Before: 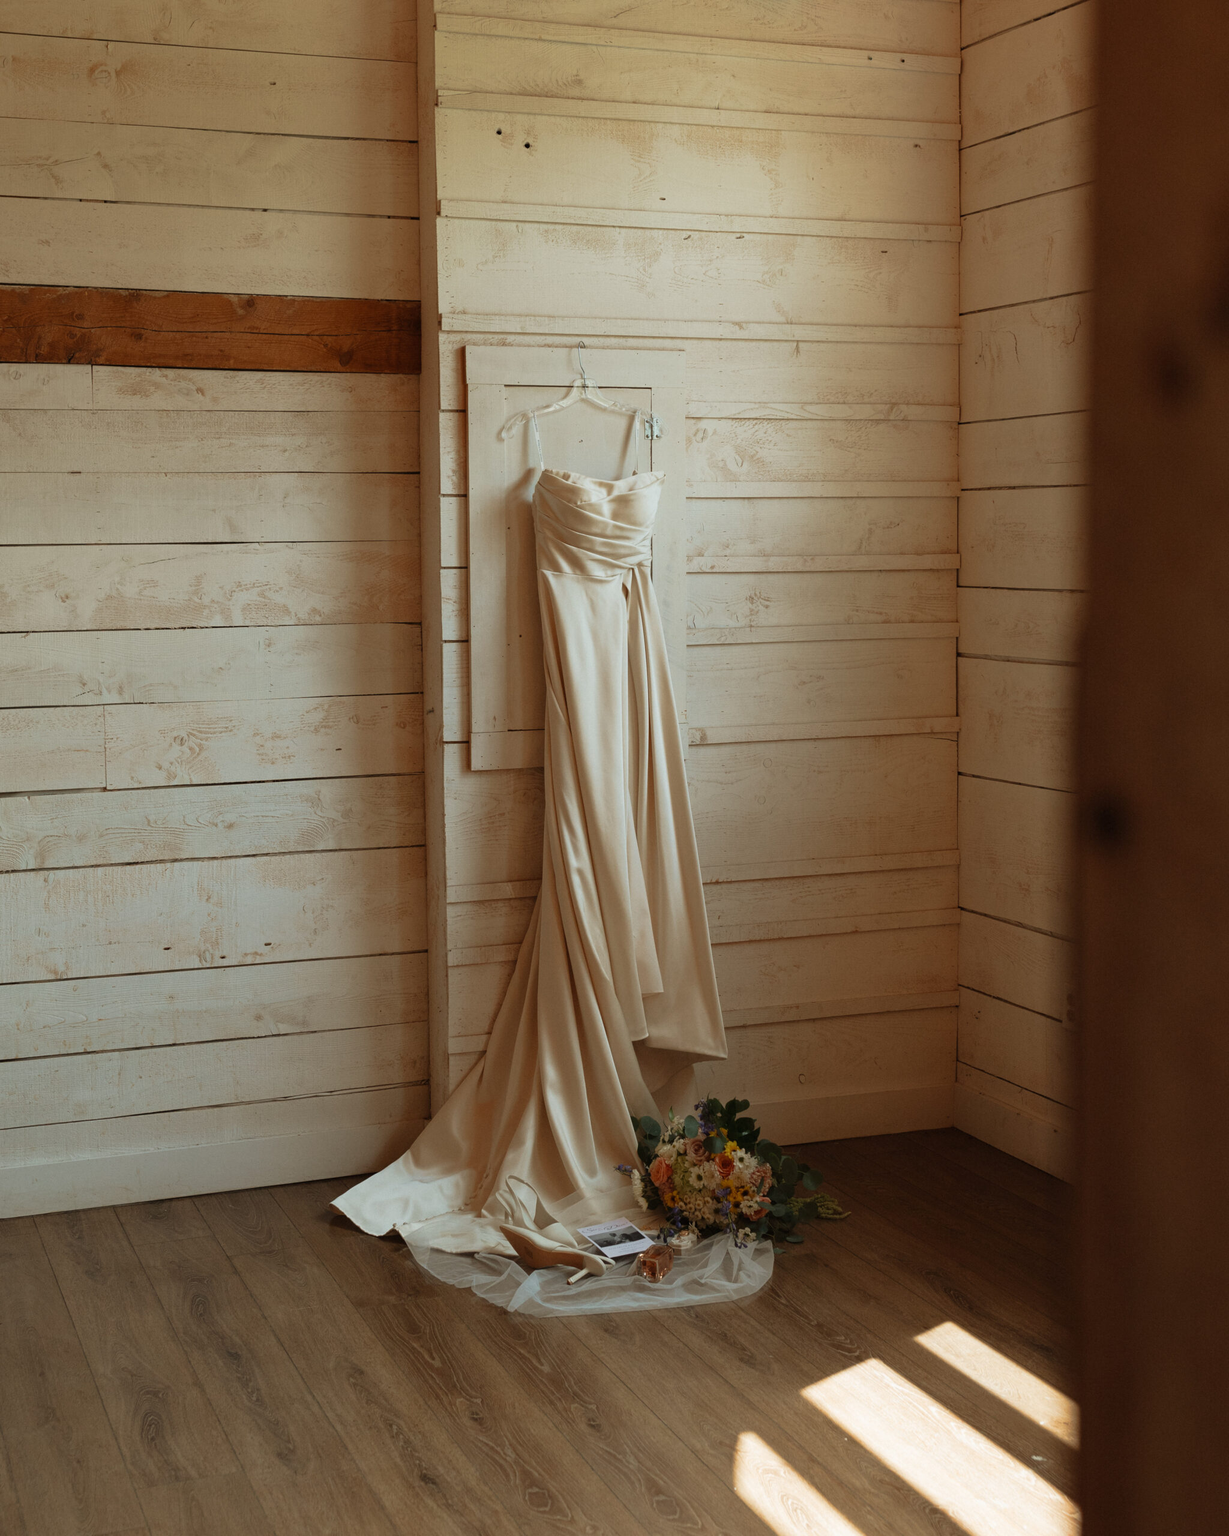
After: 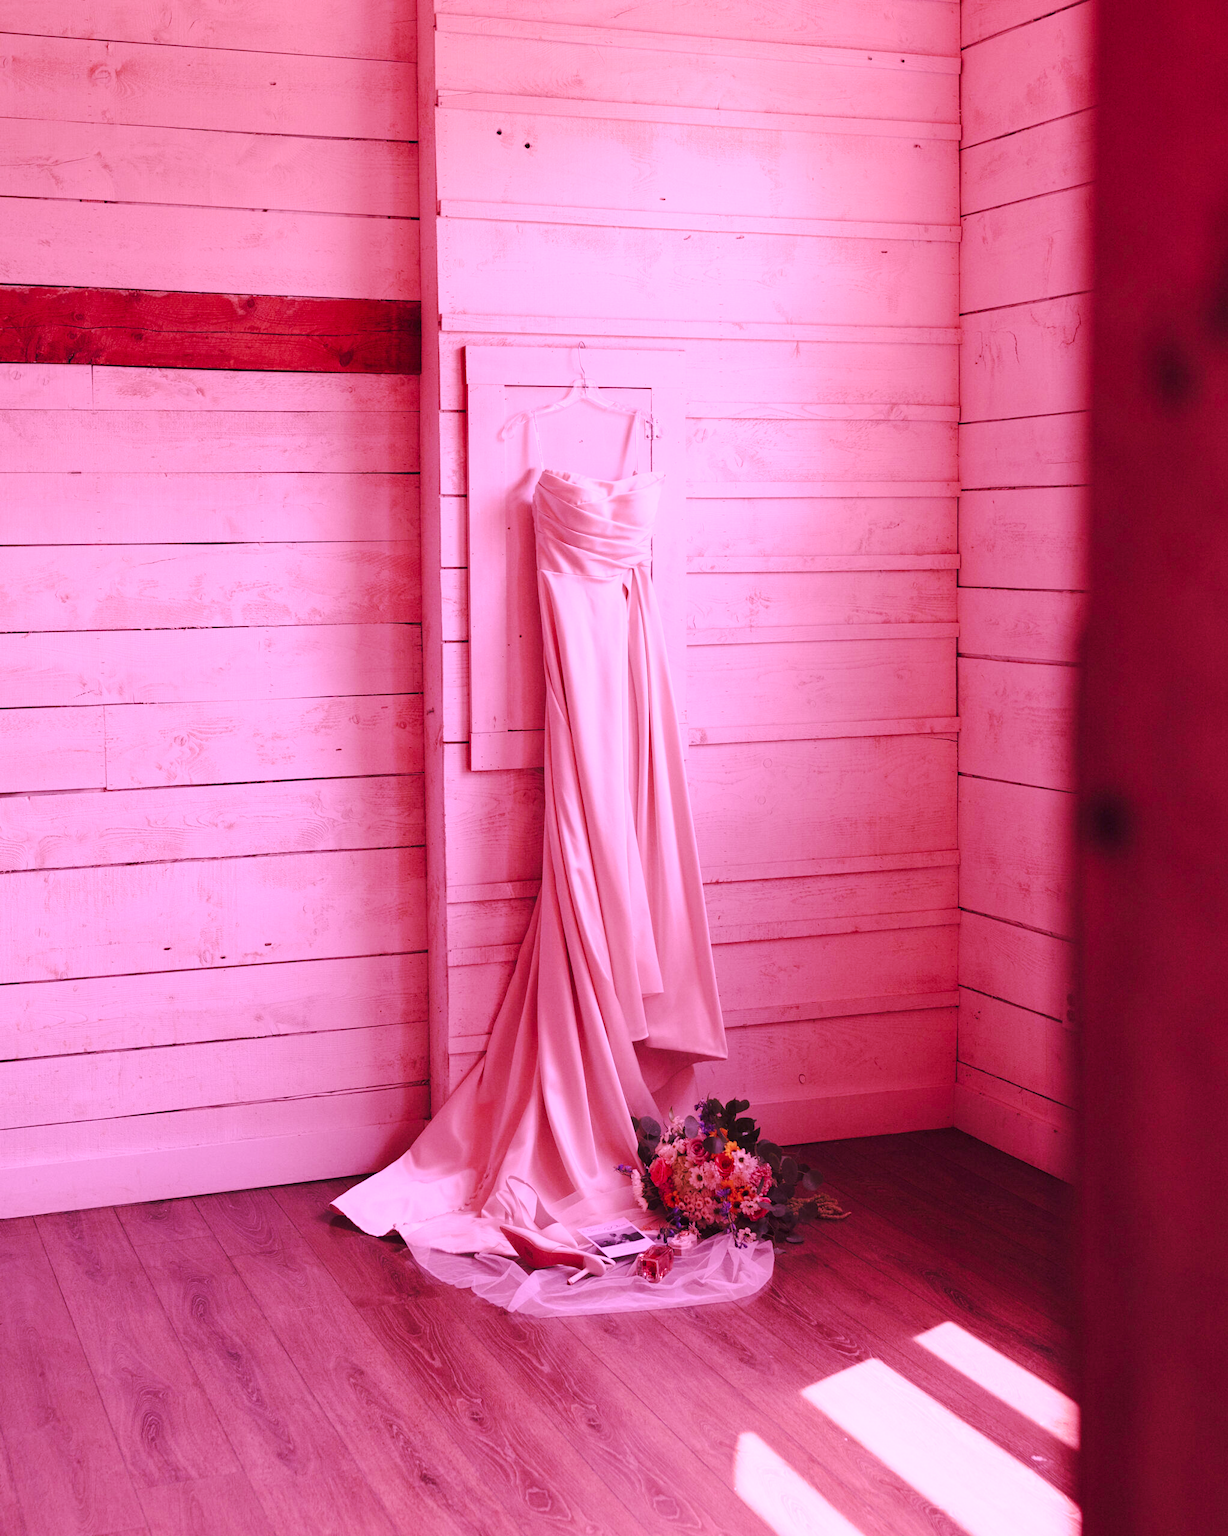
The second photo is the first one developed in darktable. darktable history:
color calibration: output colorfulness [0, 0.315, 0, 0], illuminant custom, x 0.262, y 0.519, temperature 7037.62 K
base curve: curves: ch0 [(0, 0) (0.025, 0.046) (0.112, 0.277) (0.467, 0.74) (0.814, 0.929) (1, 0.942)], preserve colors none
